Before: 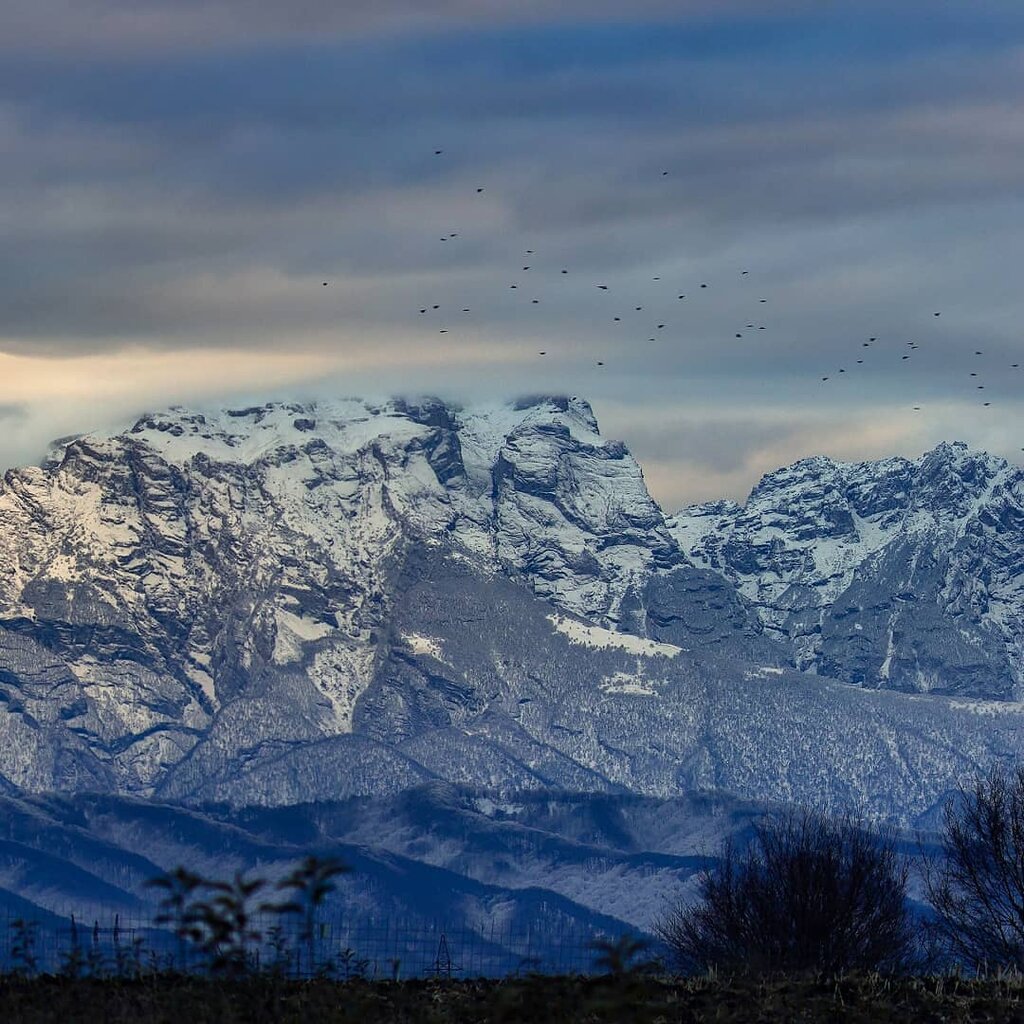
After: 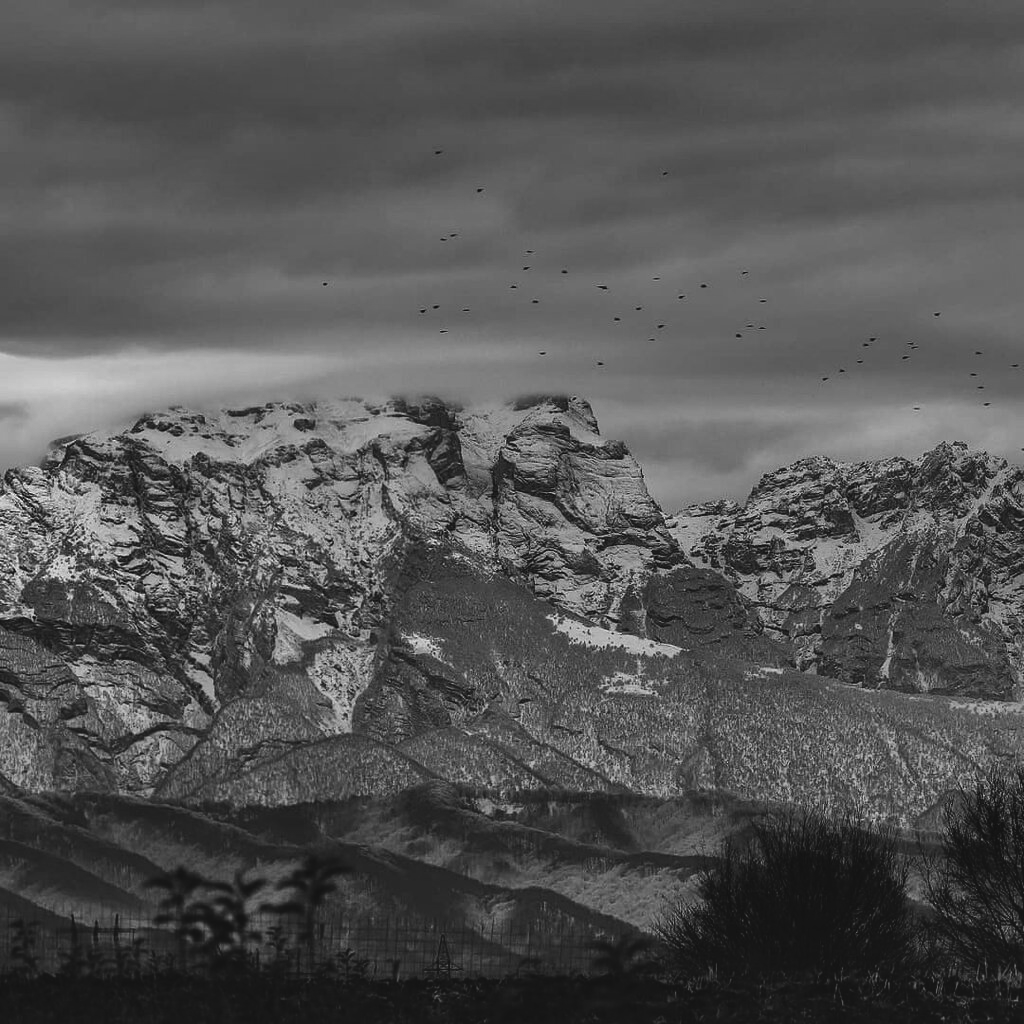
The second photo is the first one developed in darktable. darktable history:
monochrome: on, module defaults
shadows and highlights: radius 100.41, shadows 50.55, highlights -64.36, highlights color adjustment 49.82%, soften with gaussian
color balance: lift [1.016, 0.983, 1, 1.017], gamma [0.78, 1.018, 1.043, 0.957], gain [0.786, 1.063, 0.937, 1.017], input saturation 118.26%, contrast 13.43%, contrast fulcrum 21.62%, output saturation 82.76%
